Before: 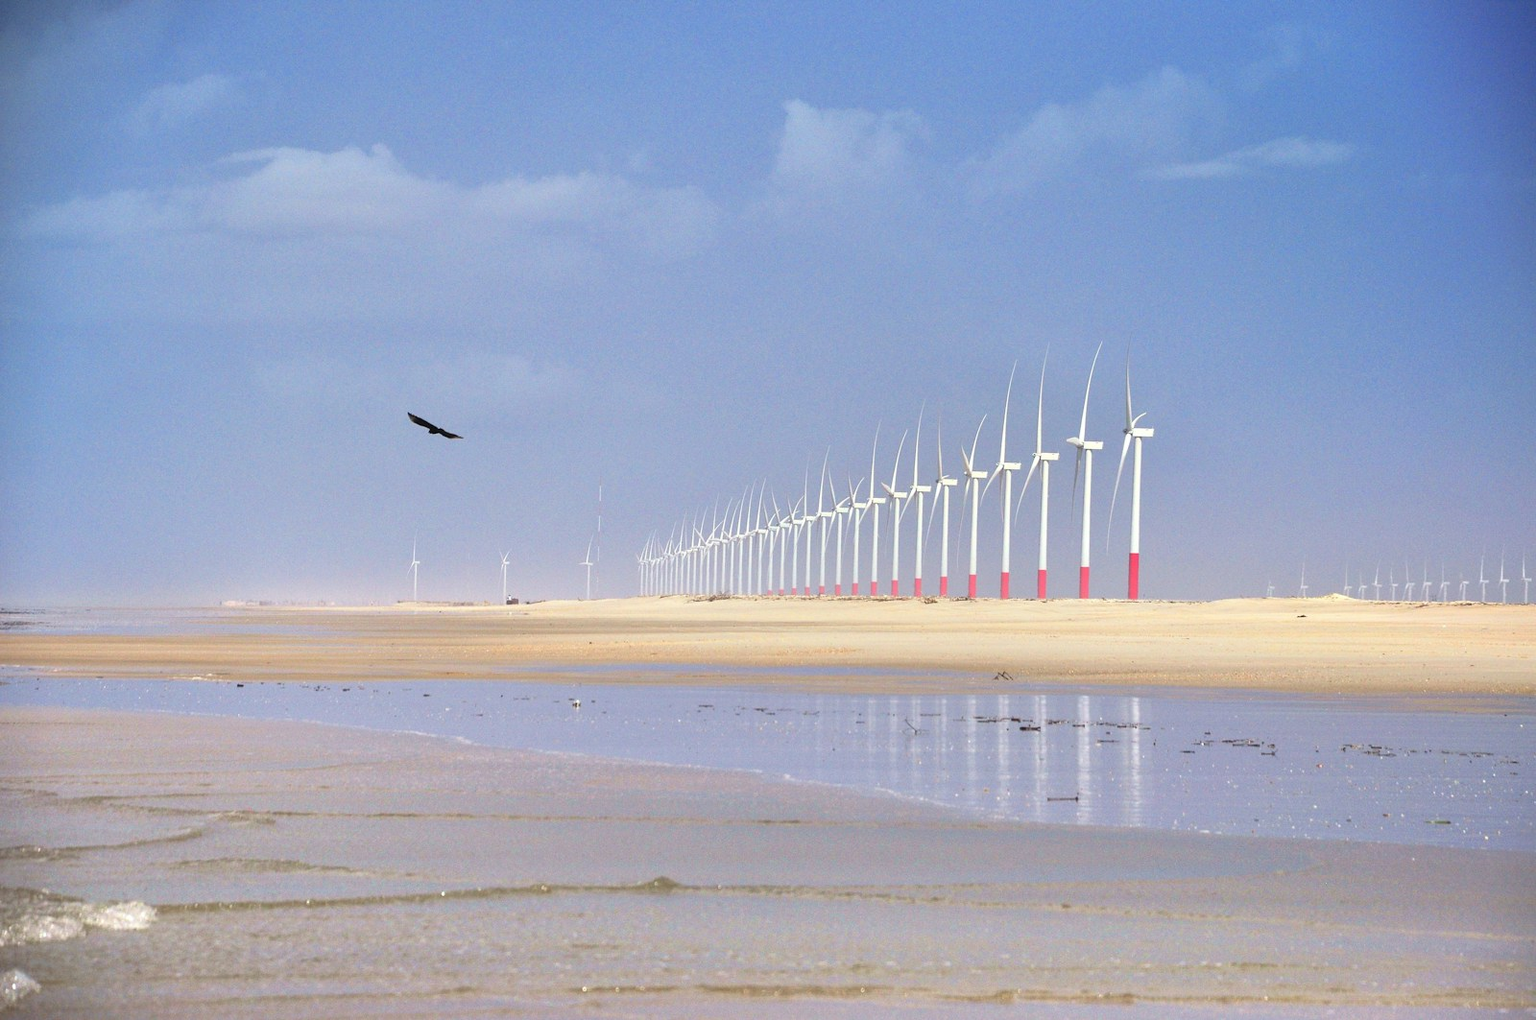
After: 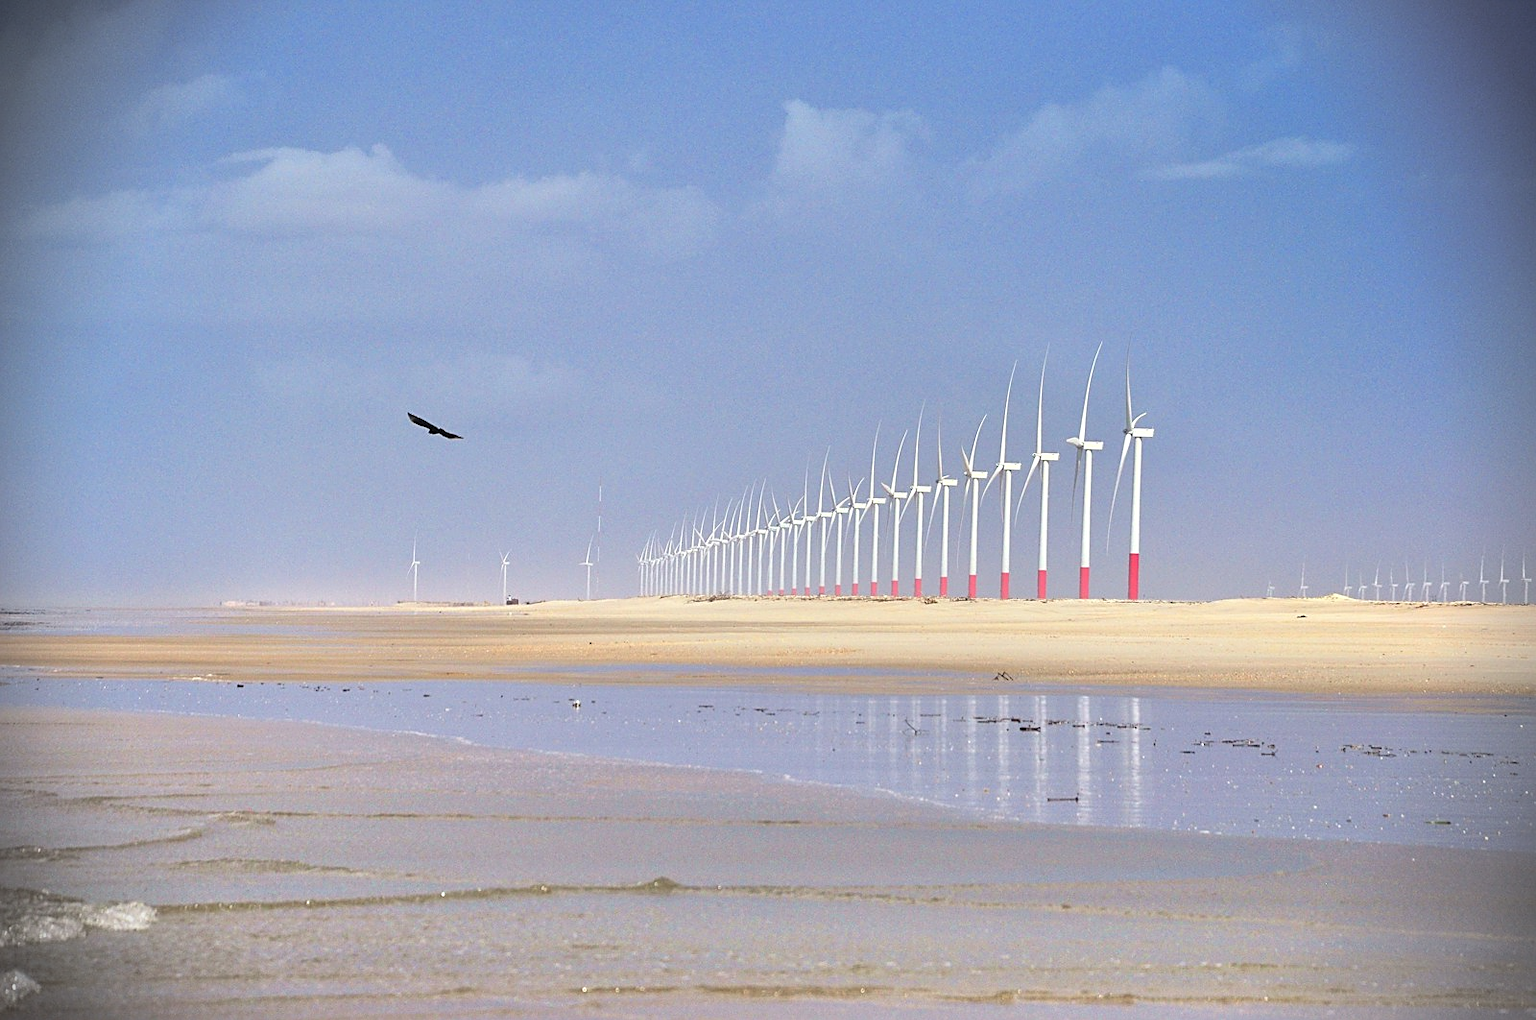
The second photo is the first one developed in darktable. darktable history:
sharpen: on, module defaults
vignetting: fall-off start 88.03%, fall-off radius 24.9%
